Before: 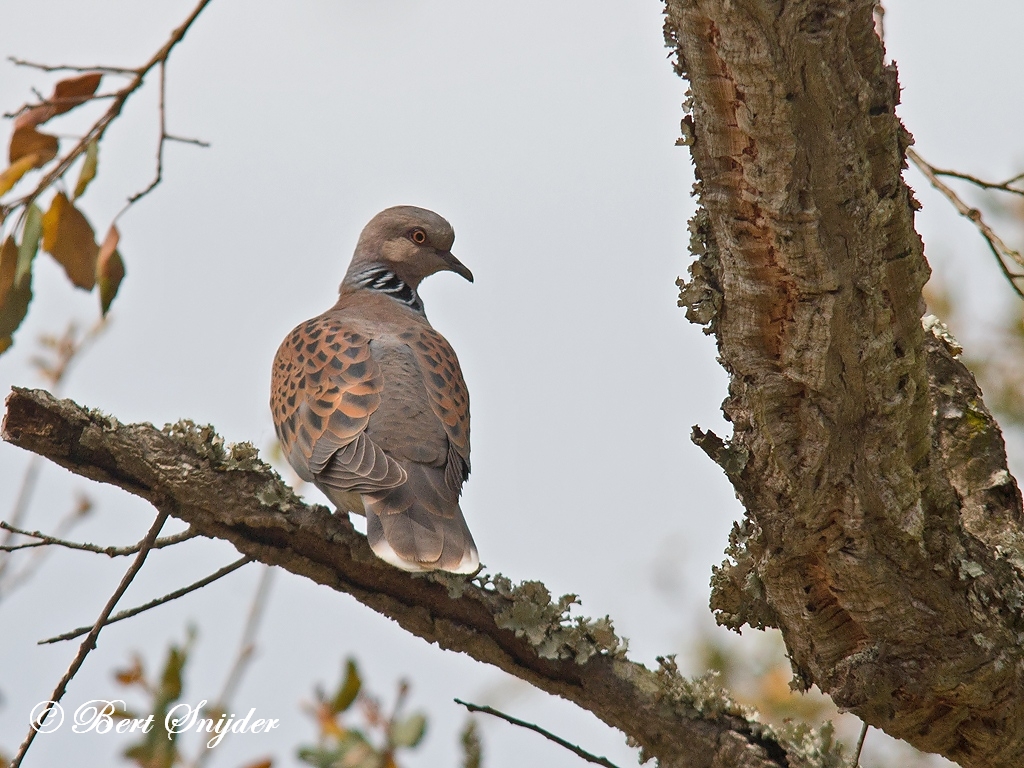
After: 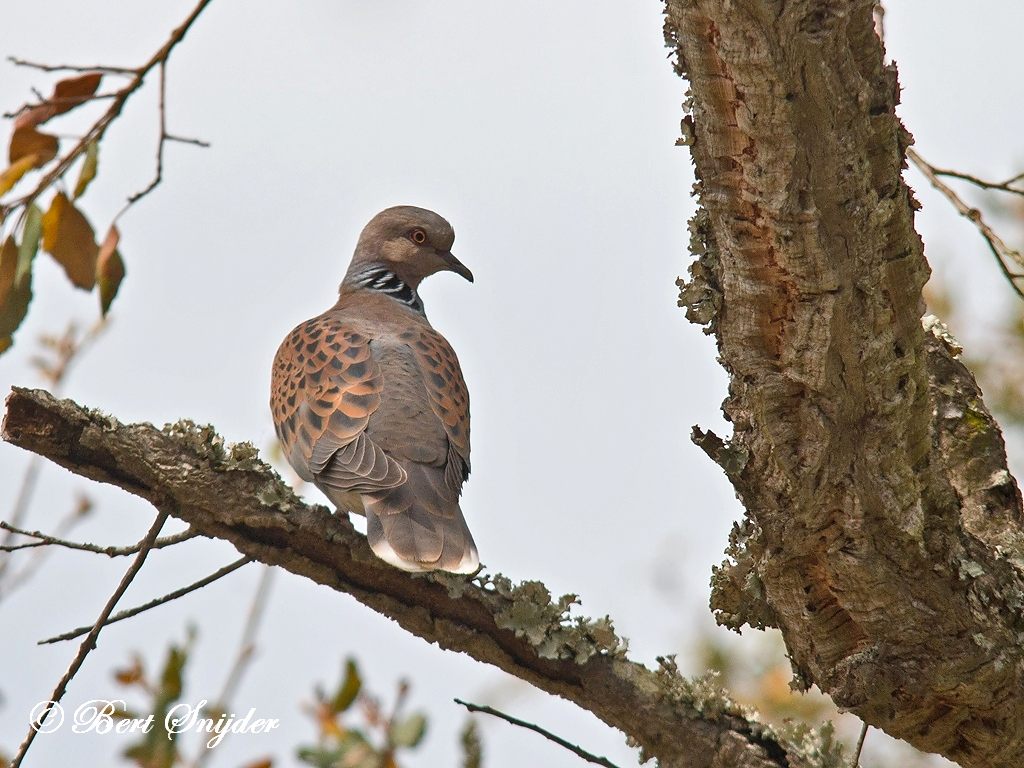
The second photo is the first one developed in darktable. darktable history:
shadows and highlights: shadows 29.68, highlights -30.37, low approximation 0.01, soften with gaussian
exposure: exposure 0.205 EV, compensate highlight preservation false
